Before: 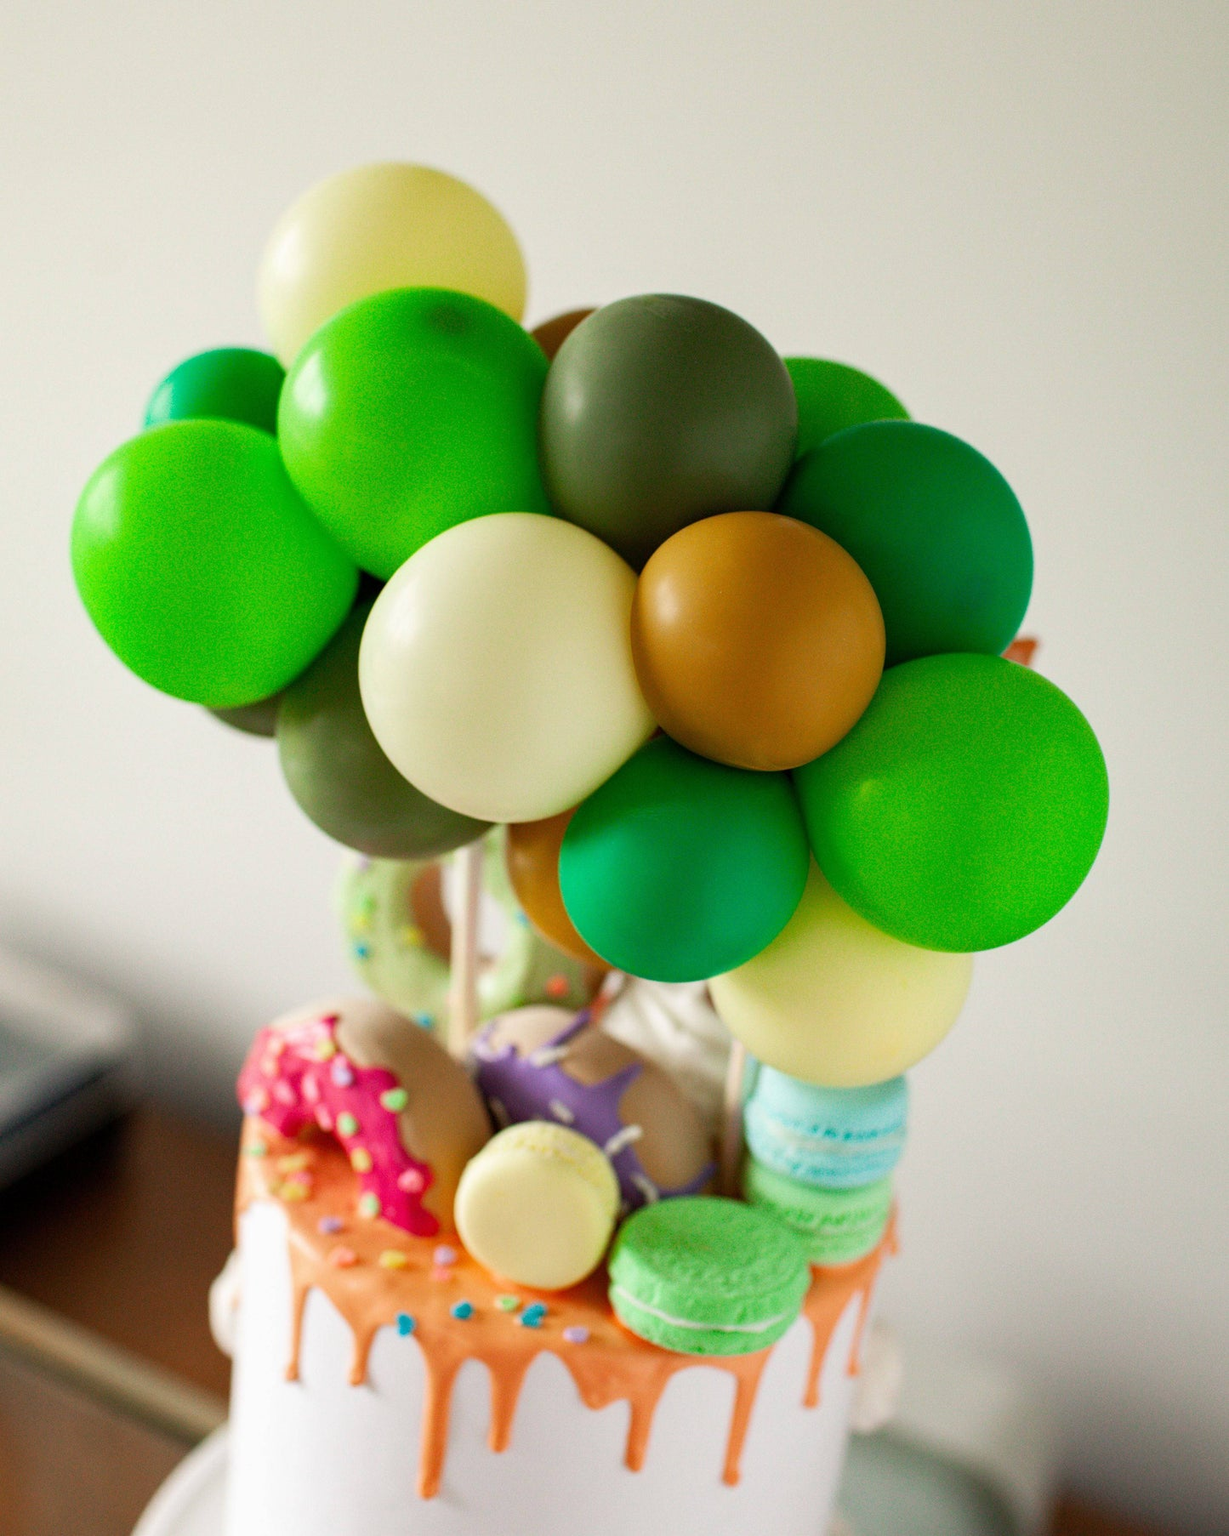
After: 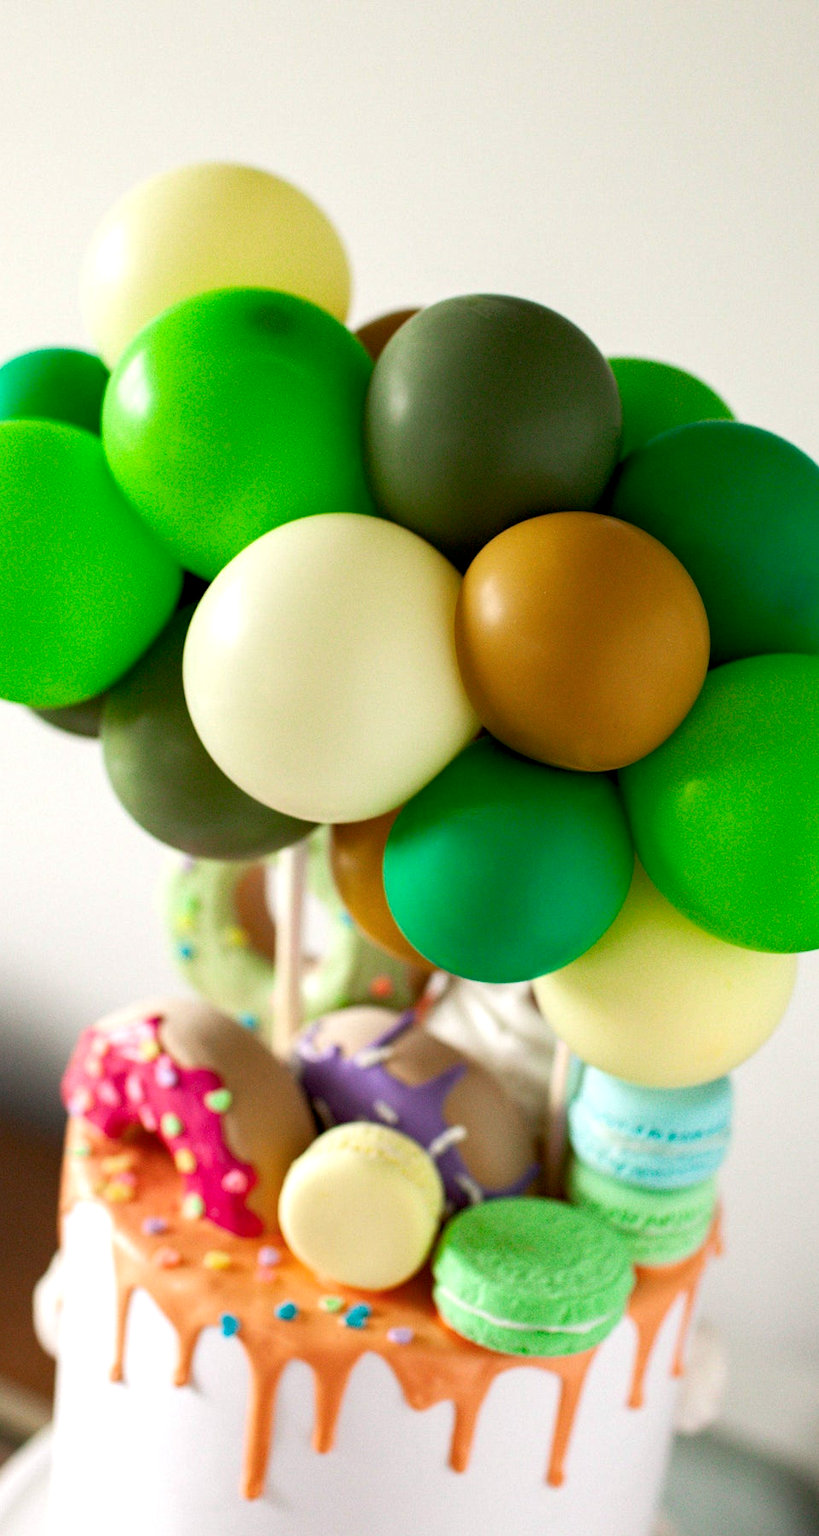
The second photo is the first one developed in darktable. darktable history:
crop and rotate: left 14.349%, right 18.962%
exposure: exposure -0.058 EV, compensate highlight preservation false
color balance rgb: power › chroma 0.513%, power › hue 262.48°, global offset › luminance -0.51%, perceptual saturation grading › global saturation 0.707%, perceptual brilliance grading › highlights 9.838%, perceptual brilliance grading › shadows -4.845%
